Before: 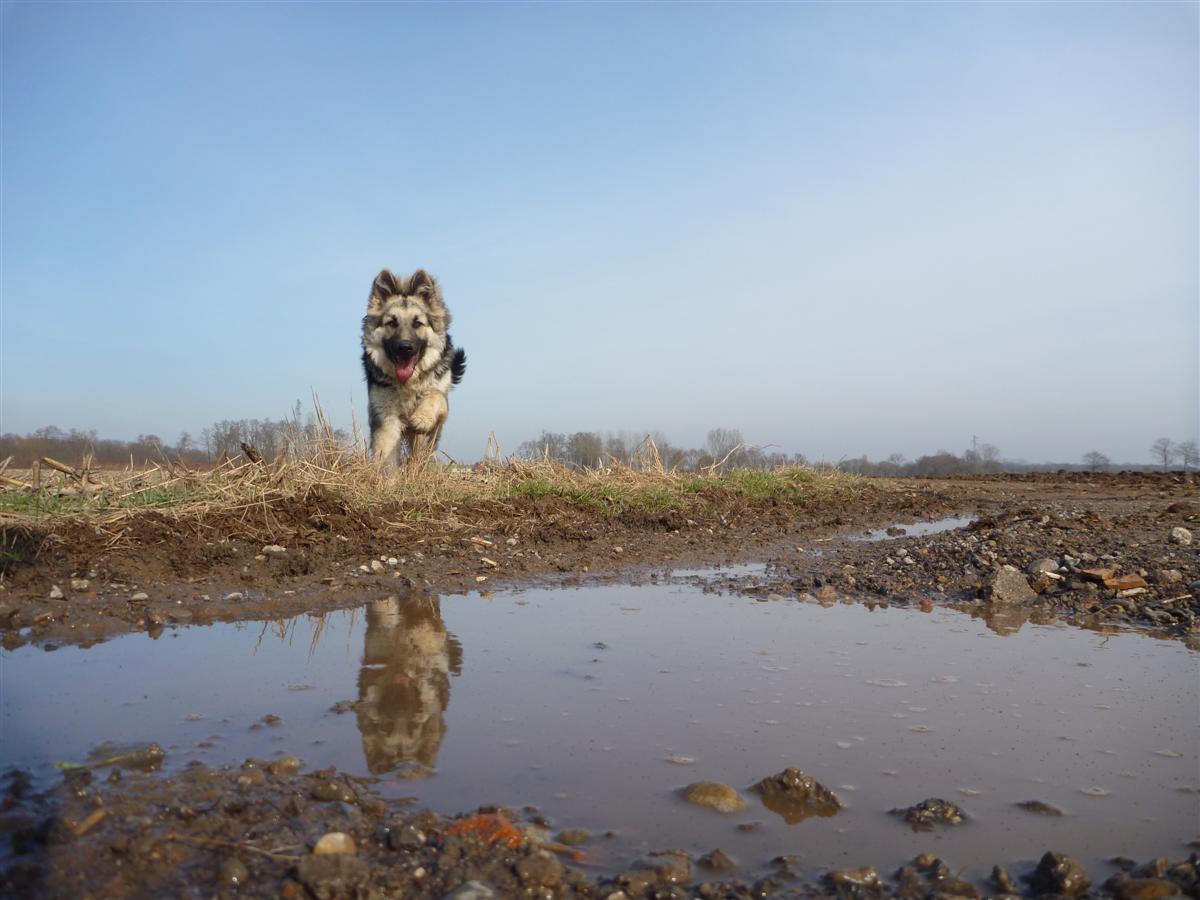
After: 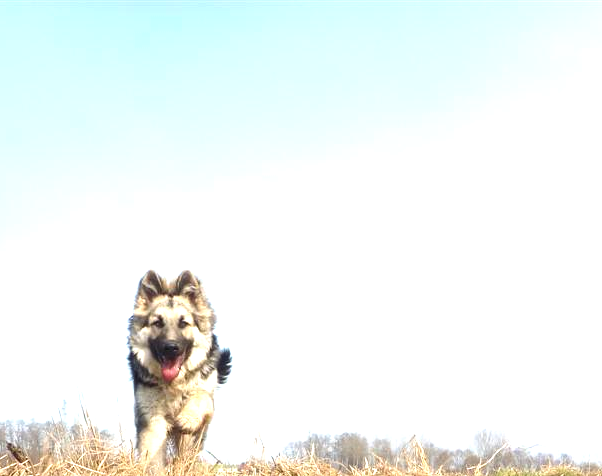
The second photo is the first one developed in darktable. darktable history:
crop: left 19.515%, right 30.305%, bottom 47.013%
exposure: black level correction 0, exposure 1.389 EV, compensate highlight preservation false
